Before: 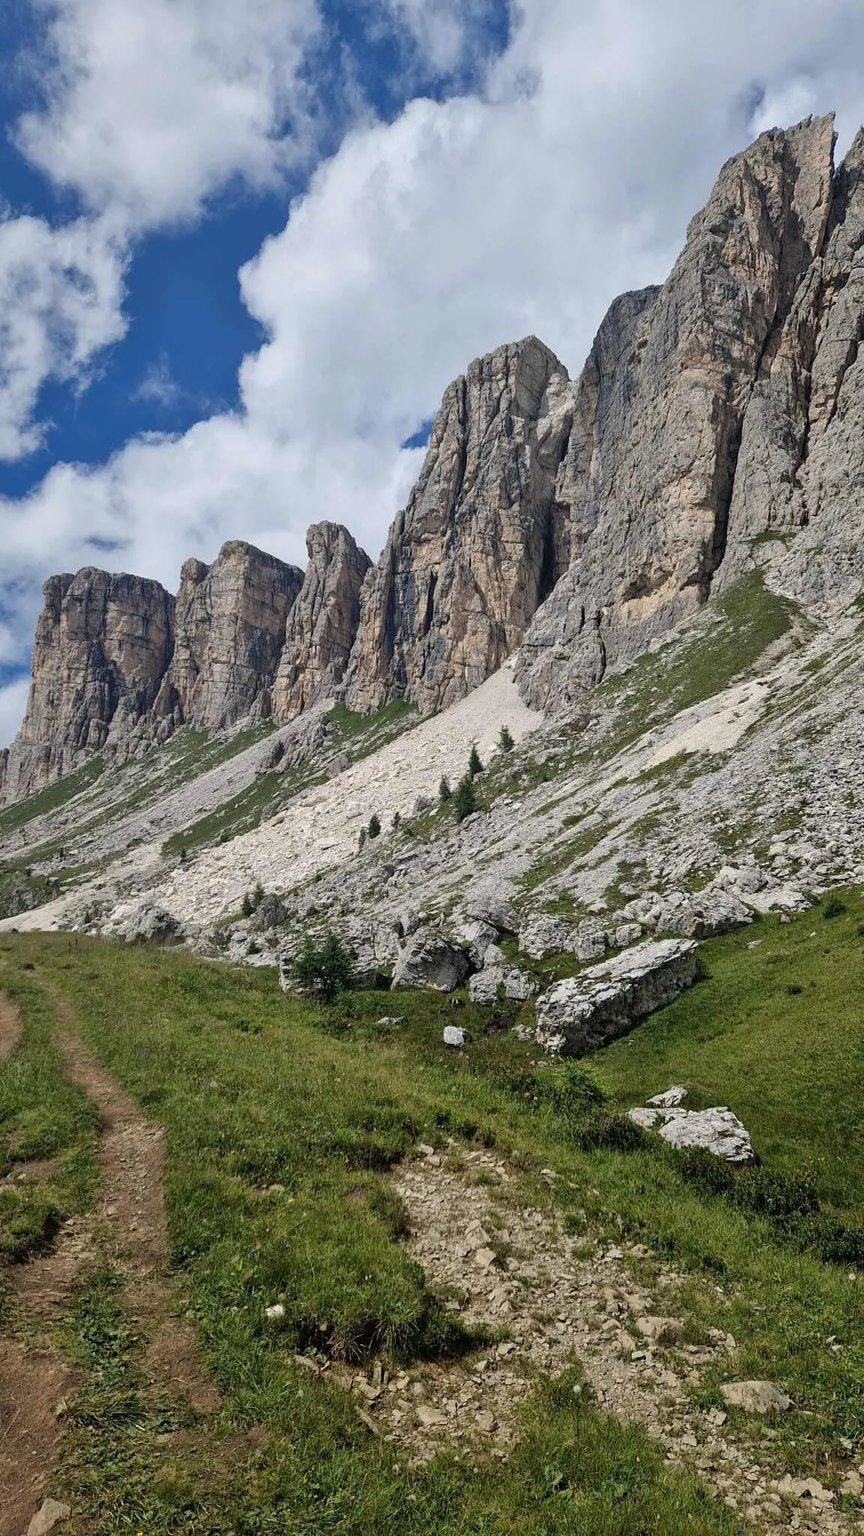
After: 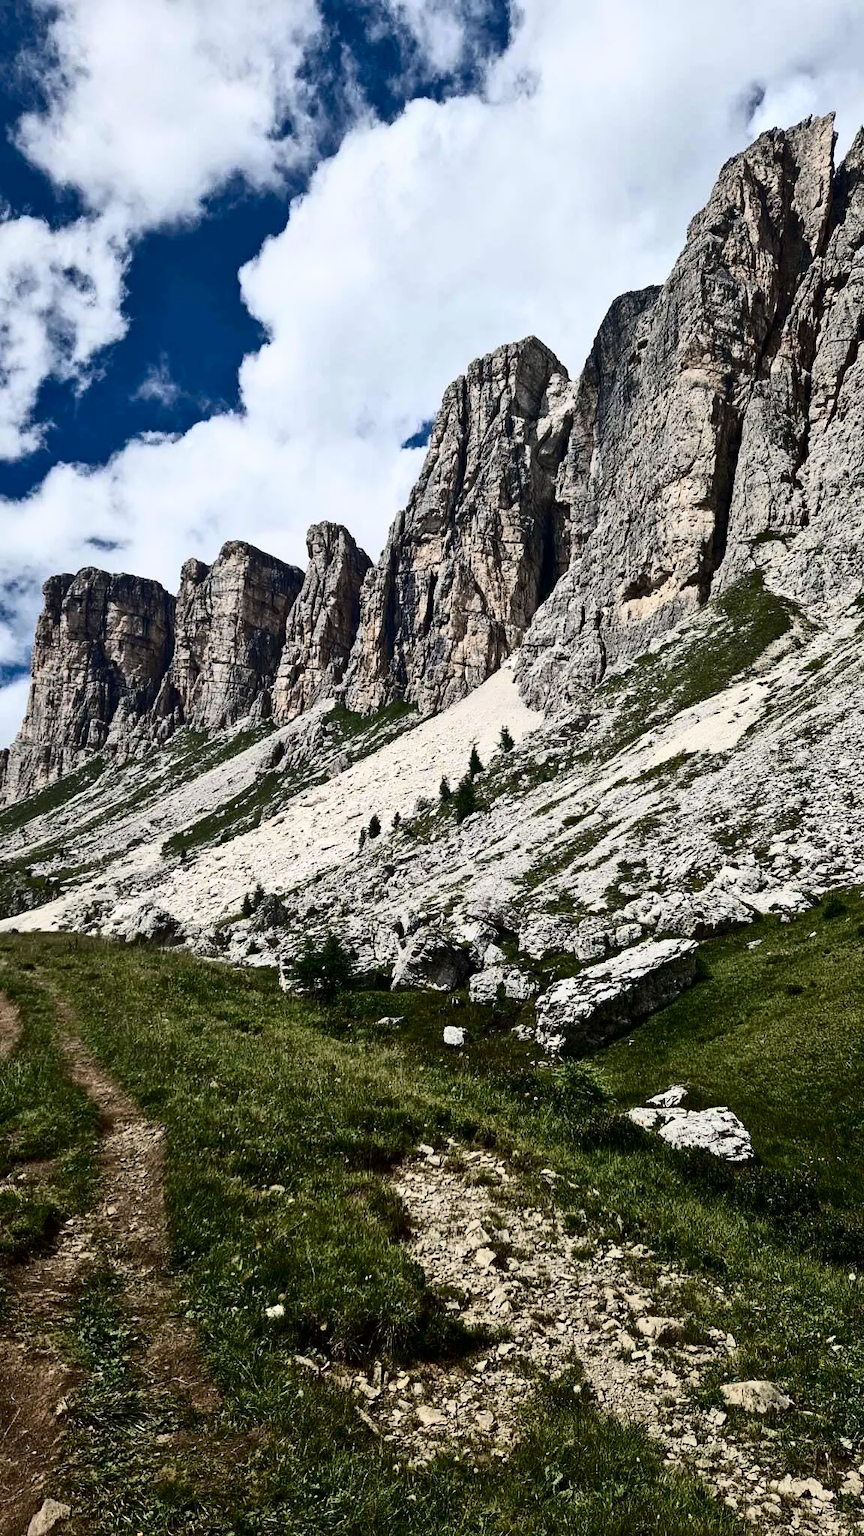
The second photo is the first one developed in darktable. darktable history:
contrast brightness saturation: contrast 0.49, saturation -0.095
haze removal: compatibility mode true, adaptive false
